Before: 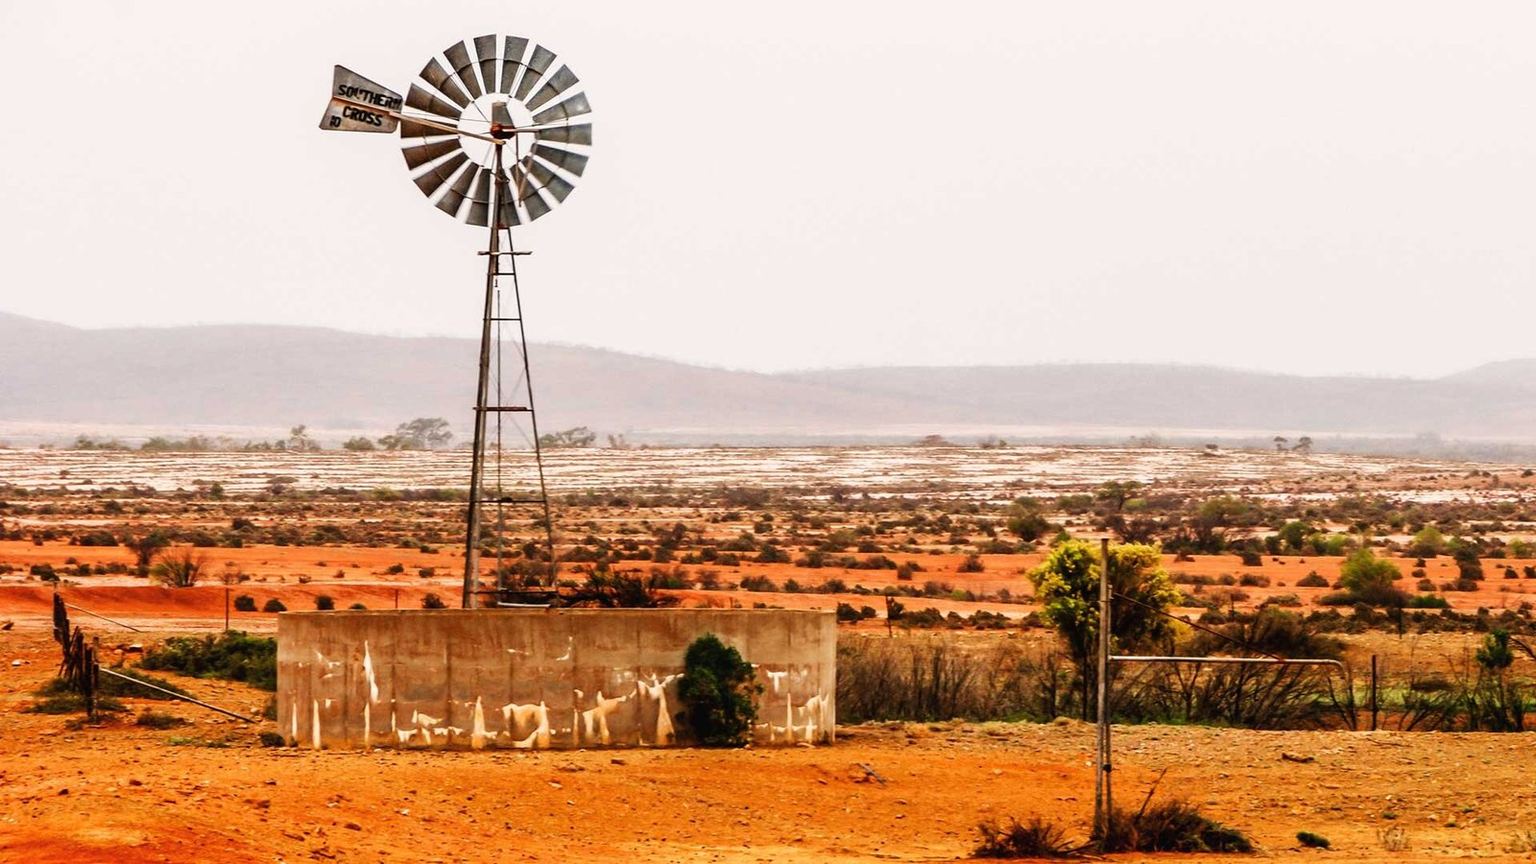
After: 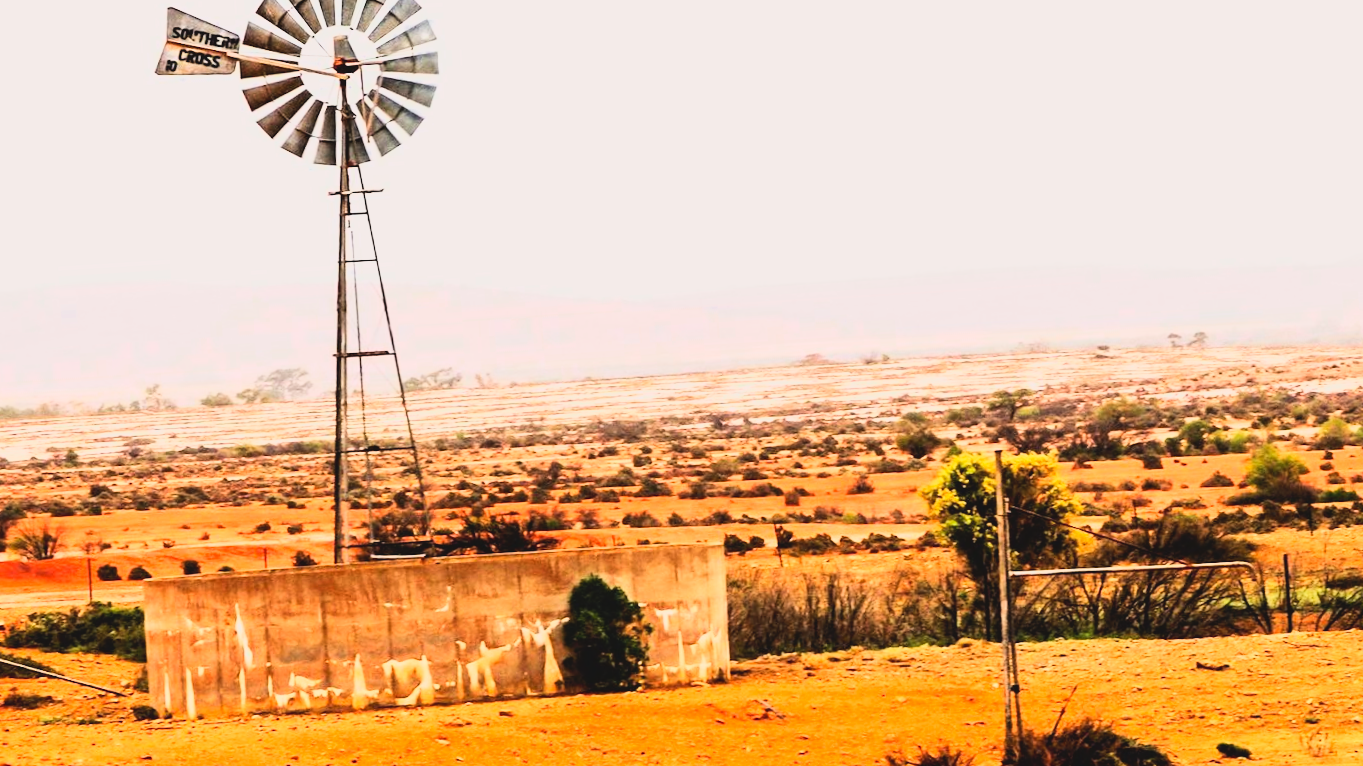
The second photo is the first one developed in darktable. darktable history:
contrast brightness saturation: contrast -0.122
color zones: curves: ch0 [(0, 0.497) (0.143, 0.5) (0.286, 0.5) (0.429, 0.483) (0.571, 0.116) (0.714, -0.006) (0.857, 0.28) (1, 0.497)]
base curve: curves: ch0 [(0, 0) (0.007, 0.004) (0.027, 0.03) (0.046, 0.07) (0.207, 0.54) (0.442, 0.872) (0.673, 0.972) (1, 1)]
crop and rotate: angle 3.52°, left 5.639%, top 5.705%
